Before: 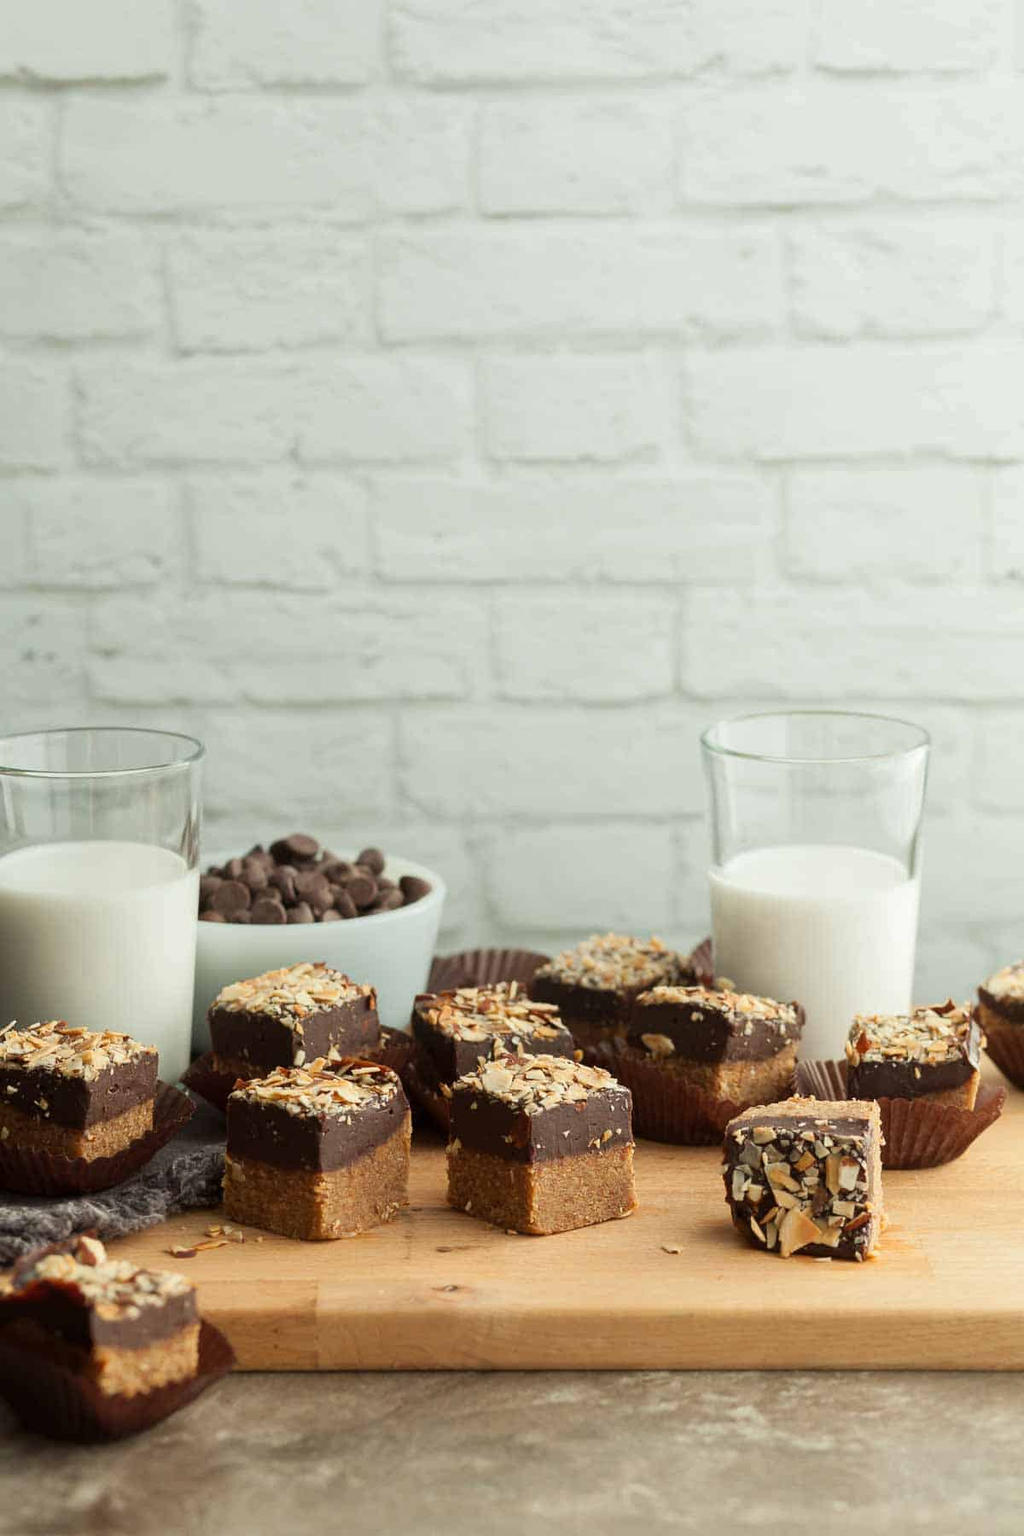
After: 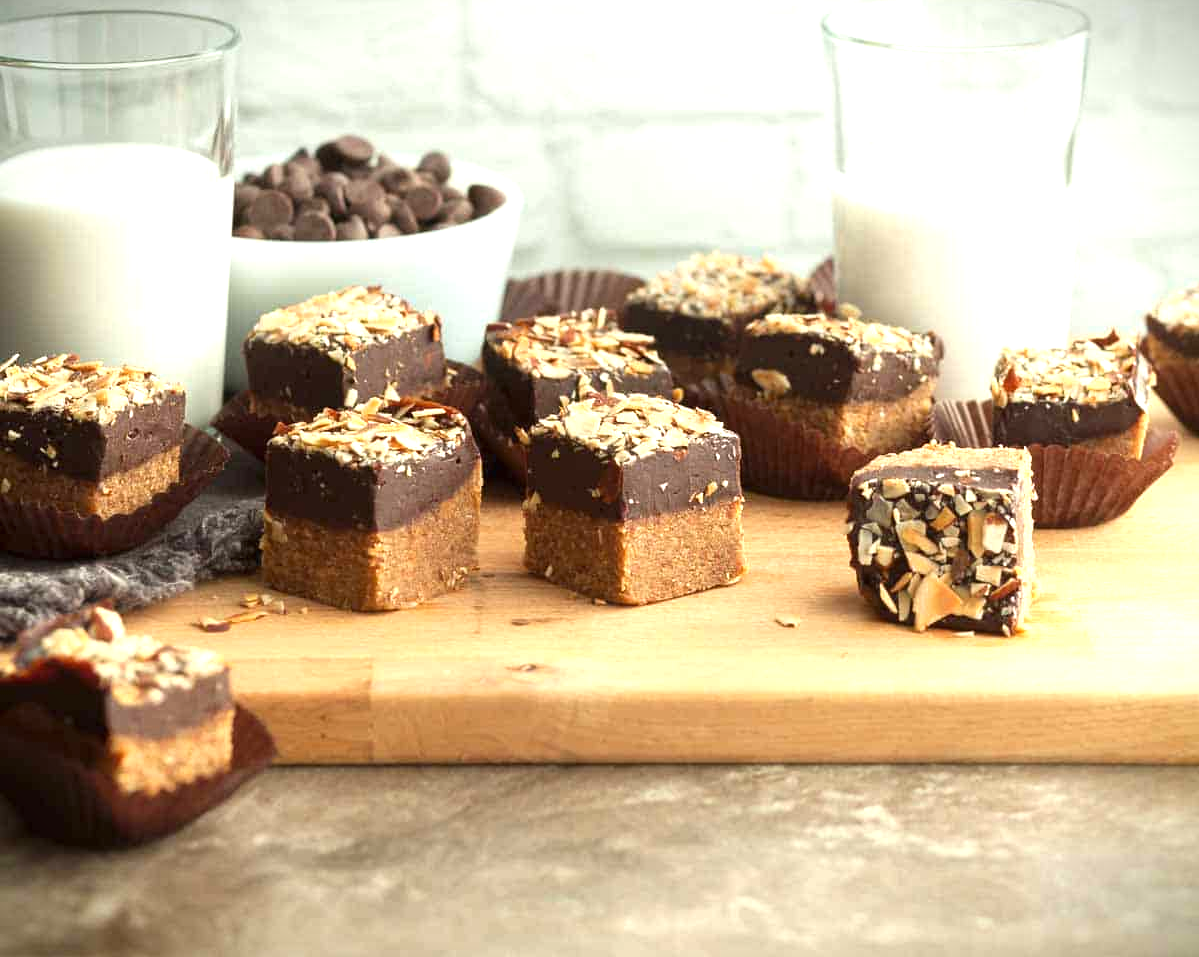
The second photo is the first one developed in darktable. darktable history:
crop and rotate: top 46.808%, right 0.058%
vignetting: fall-off start 99.8%, fall-off radius 65.03%, brightness -0.995, saturation 0.492, automatic ratio true
exposure: black level correction 0, exposure 0.899 EV, compensate highlight preservation false
